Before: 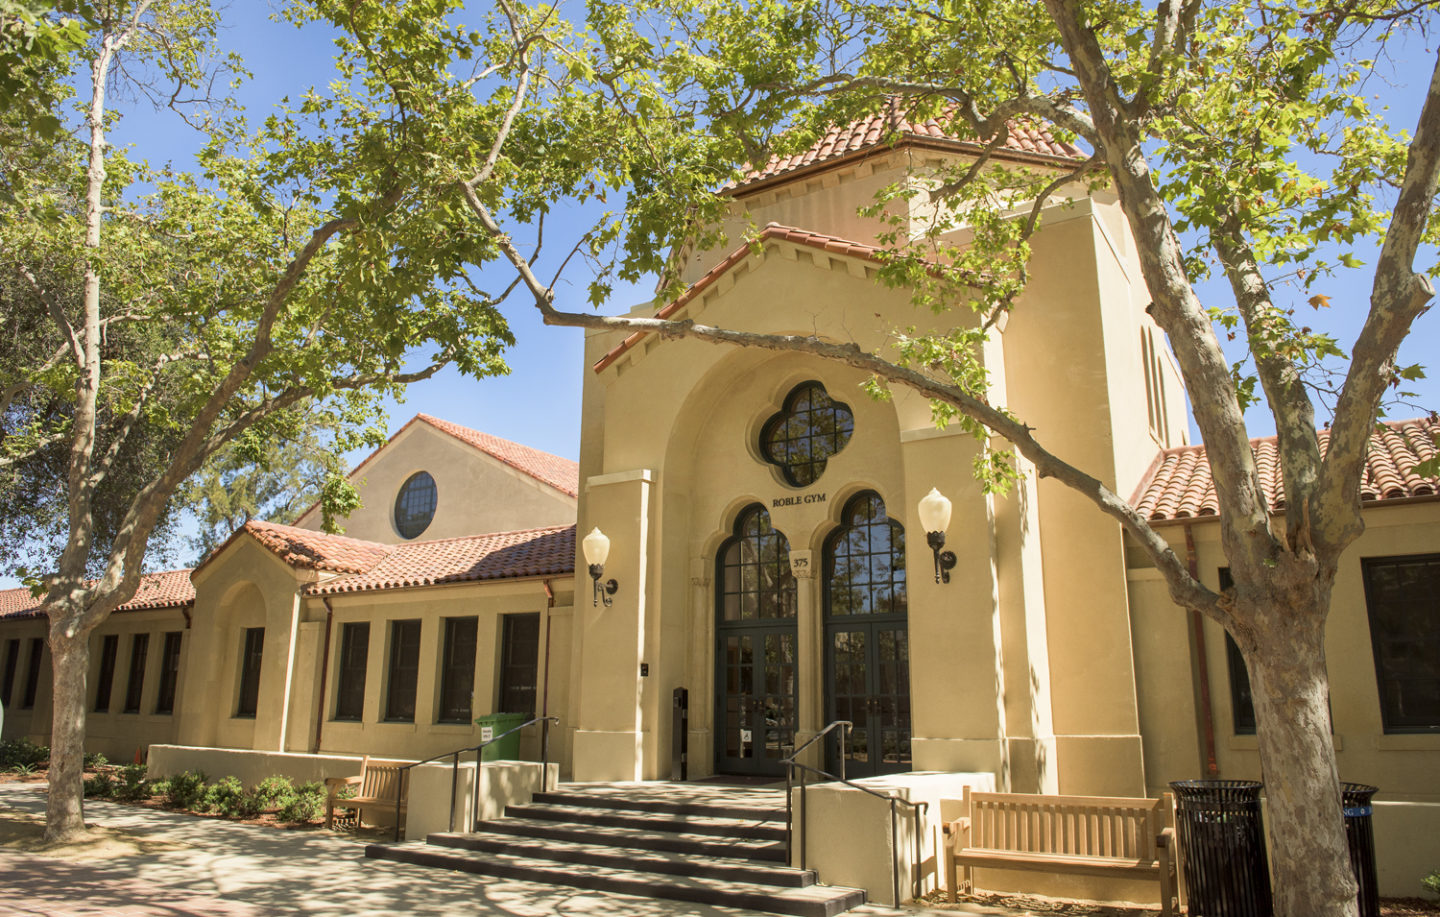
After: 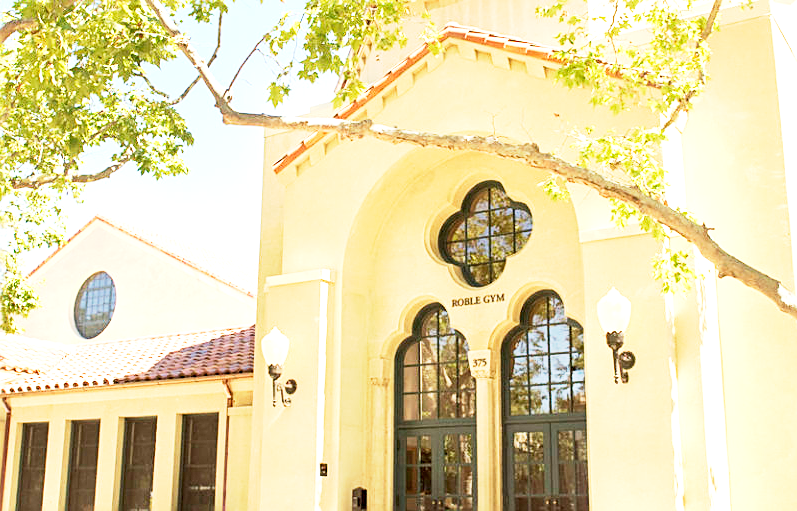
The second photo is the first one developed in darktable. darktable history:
crop and rotate: left 22.308%, top 21.969%, right 22.287%, bottom 22.202%
exposure: exposure 1.998 EV, compensate highlight preservation false
base curve: curves: ch0 [(0, 0) (0.088, 0.125) (0.176, 0.251) (0.354, 0.501) (0.613, 0.749) (1, 0.877)], preserve colors none
sharpen: on, module defaults
